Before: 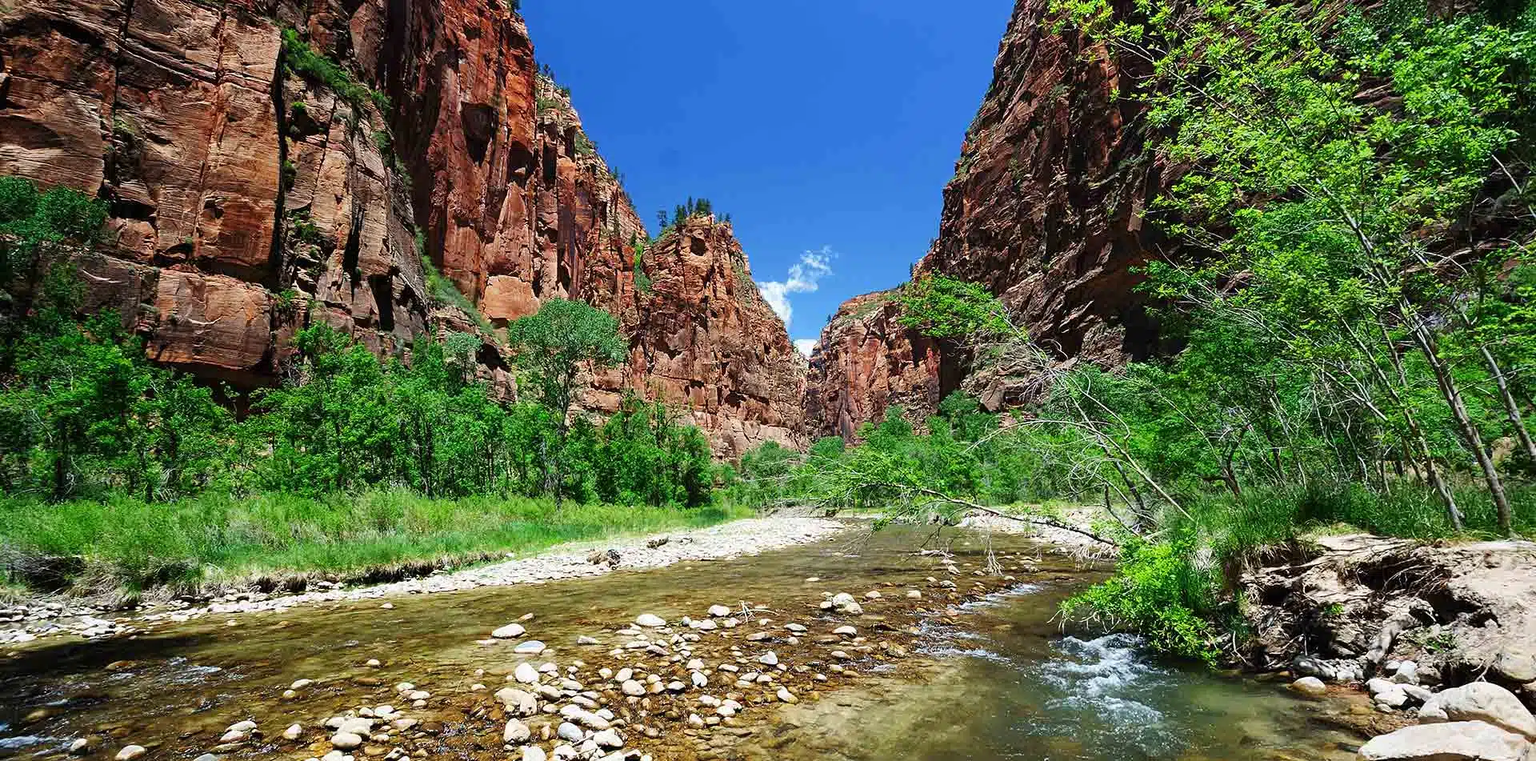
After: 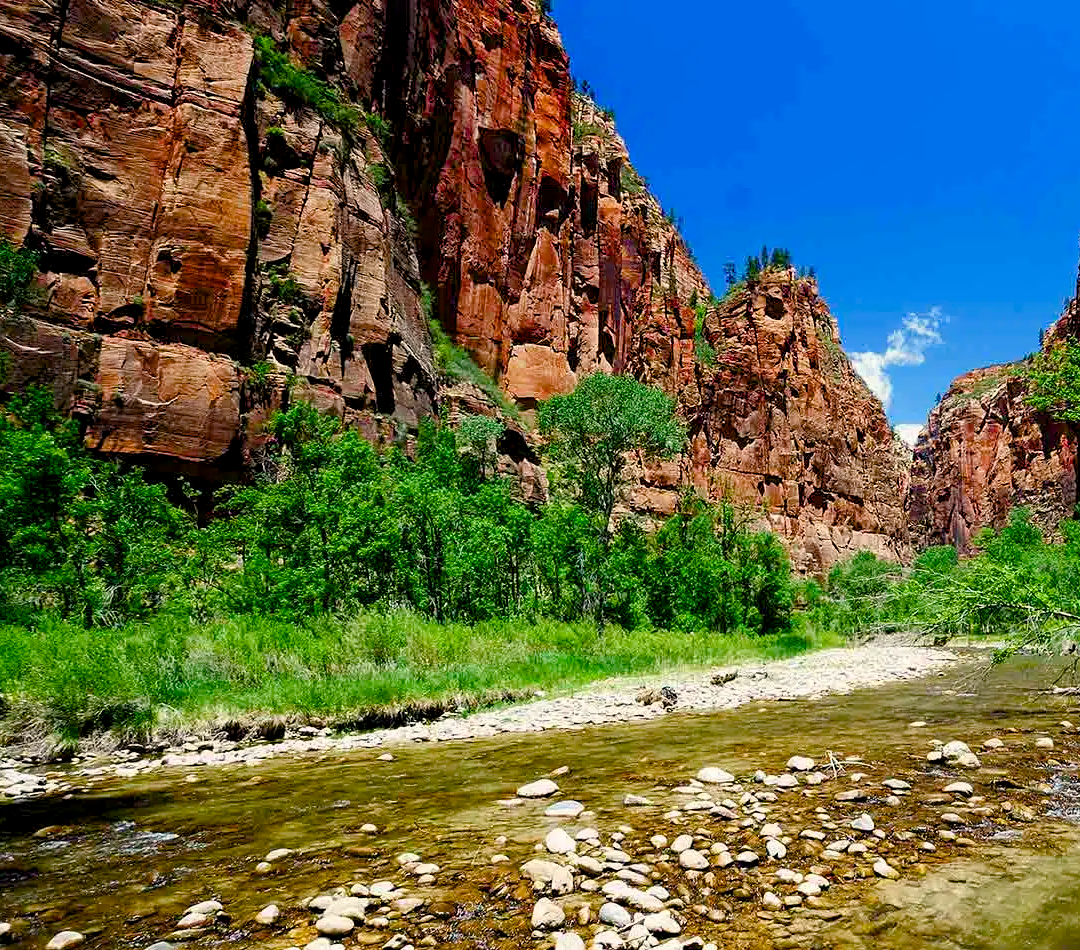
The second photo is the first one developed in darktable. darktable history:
crop: left 5.114%, right 38.589%
color balance rgb: shadows lift › chroma 1%, shadows lift › hue 240.84°, highlights gain › chroma 2%, highlights gain › hue 73.2°, global offset › luminance -0.5%, perceptual saturation grading › global saturation 20%, perceptual saturation grading › highlights -25%, perceptual saturation grading › shadows 50%, global vibrance 15%
